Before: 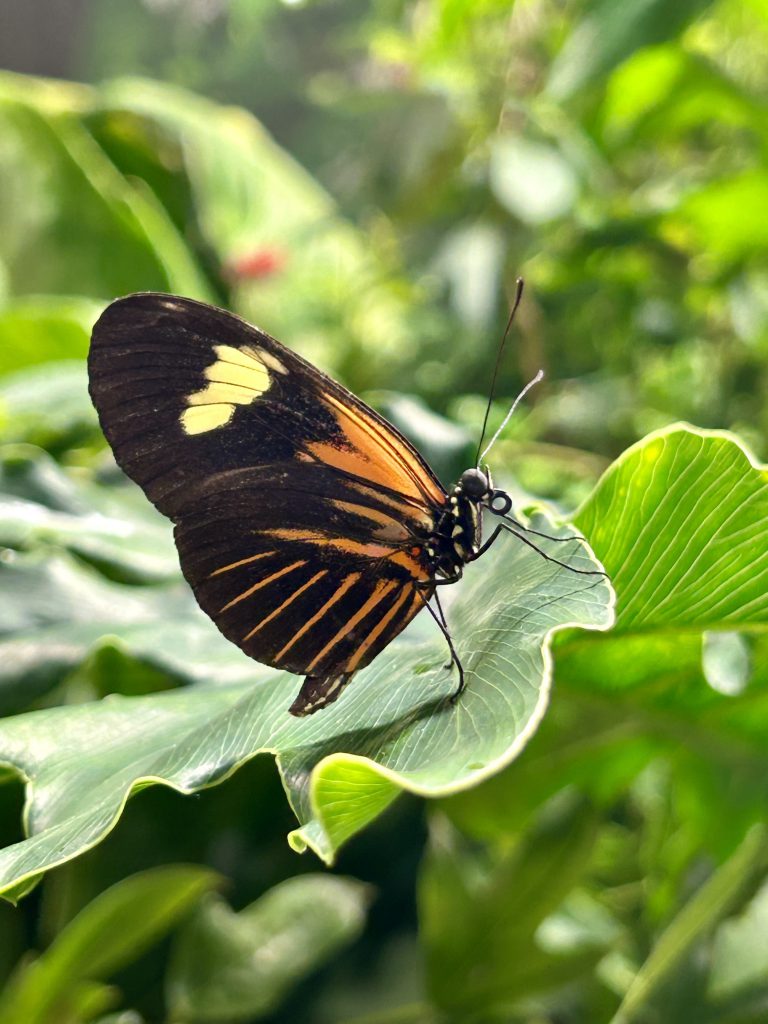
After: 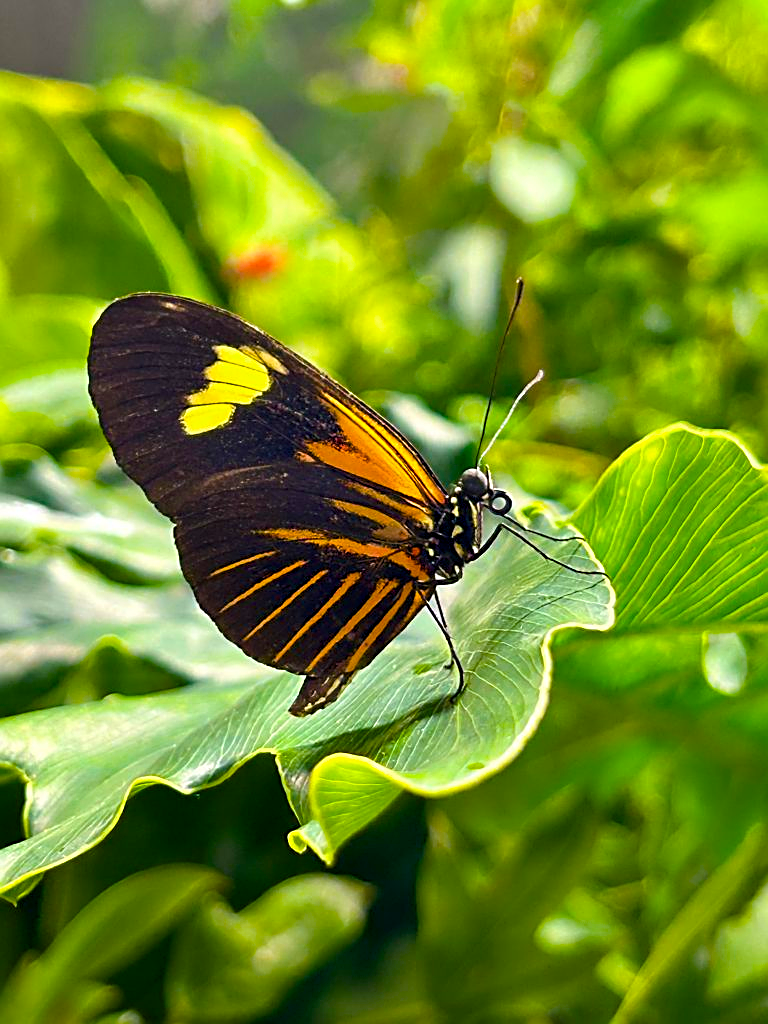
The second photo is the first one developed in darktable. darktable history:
color balance rgb: linear chroma grading › global chroma 25%, perceptual saturation grading › global saturation 50%
sharpen: amount 0.75
